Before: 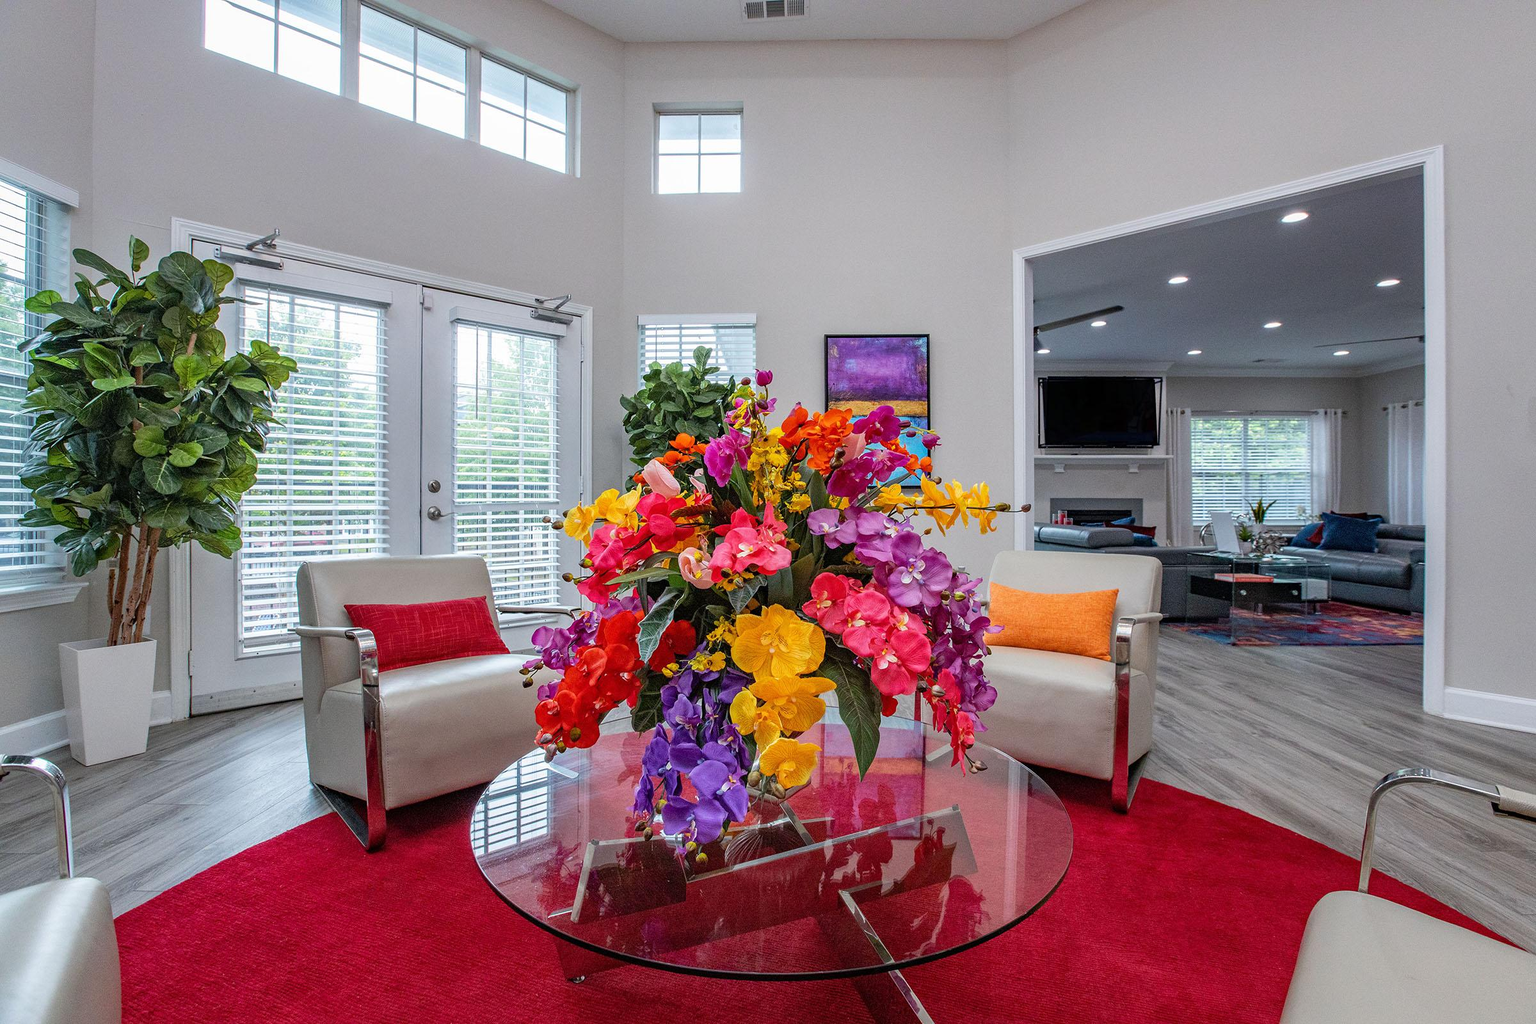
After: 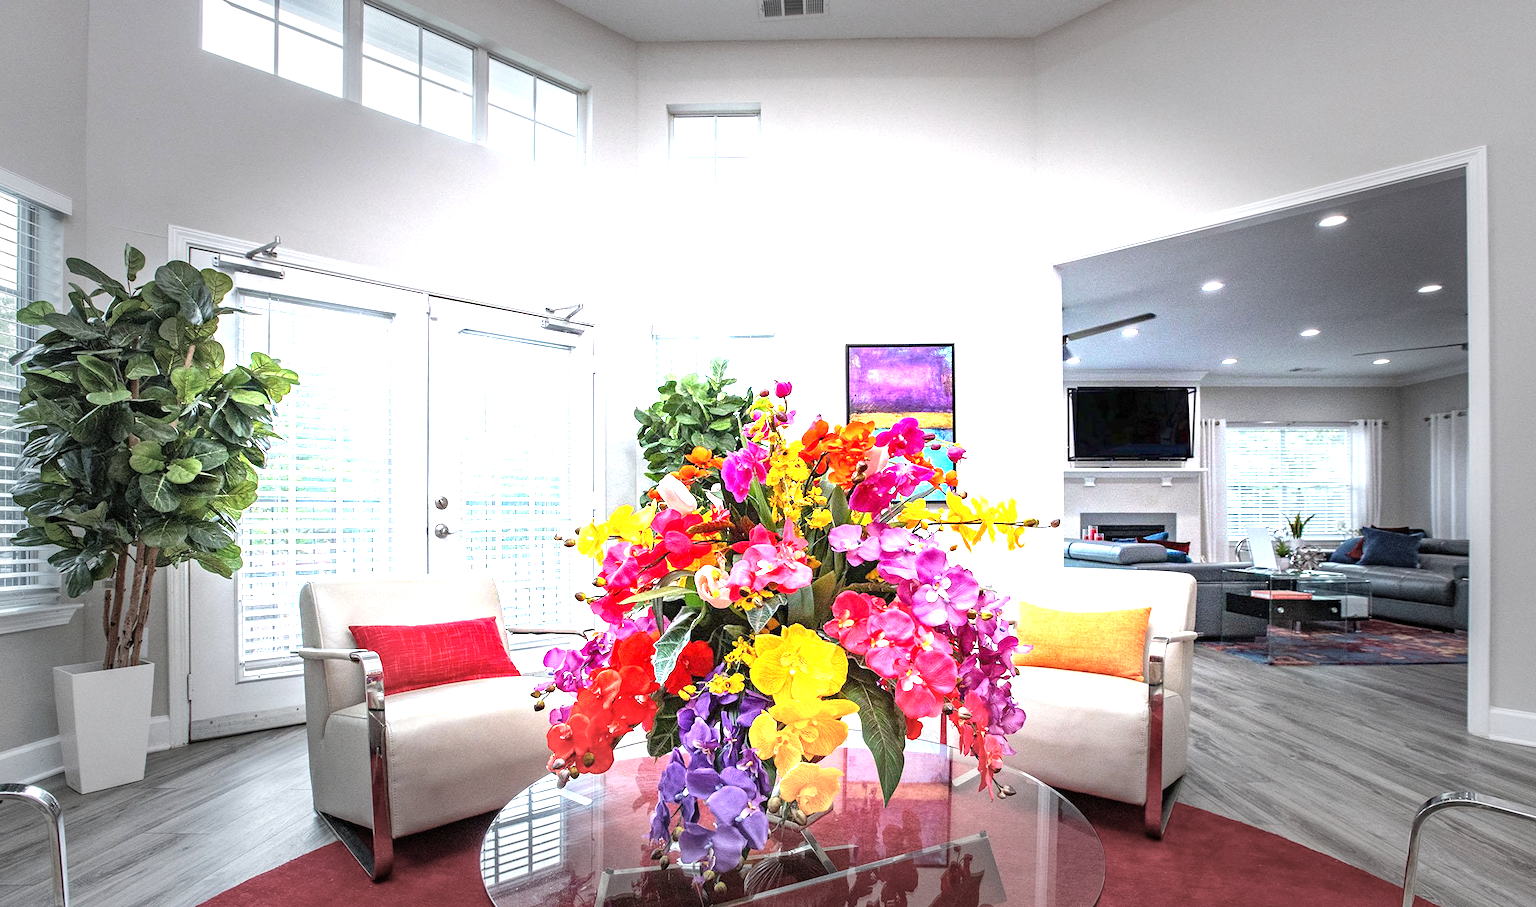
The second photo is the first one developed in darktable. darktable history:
vignetting: fall-off start 47.41%, brightness -0.688, automatic ratio true, width/height ratio 1.286, dithering 8-bit output
exposure: black level correction 0, exposure 1.886 EV, compensate highlight preservation false
crop and rotate: angle 0.195°, left 0.317%, right 2.703%, bottom 14.075%
local contrast: mode bilateral grid, contrast 21, coarseness 51, detail 119%, midtone range 0.2
